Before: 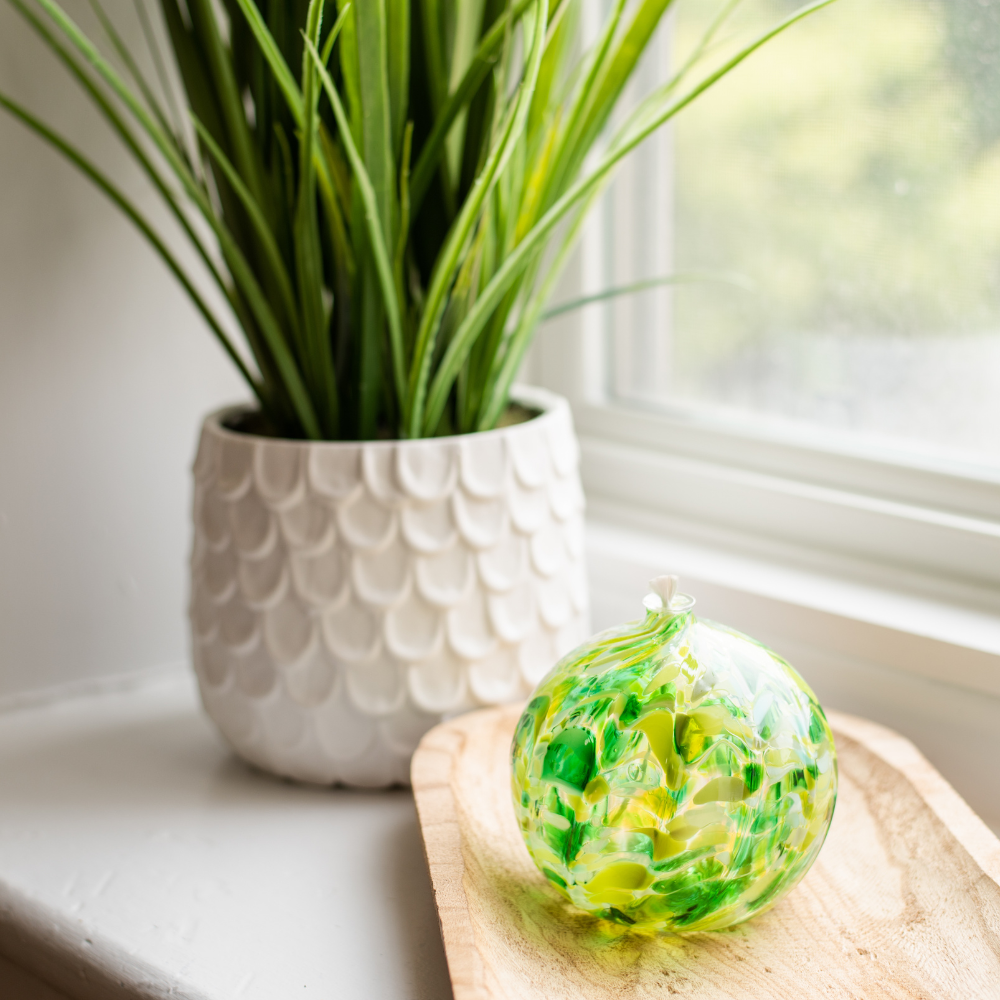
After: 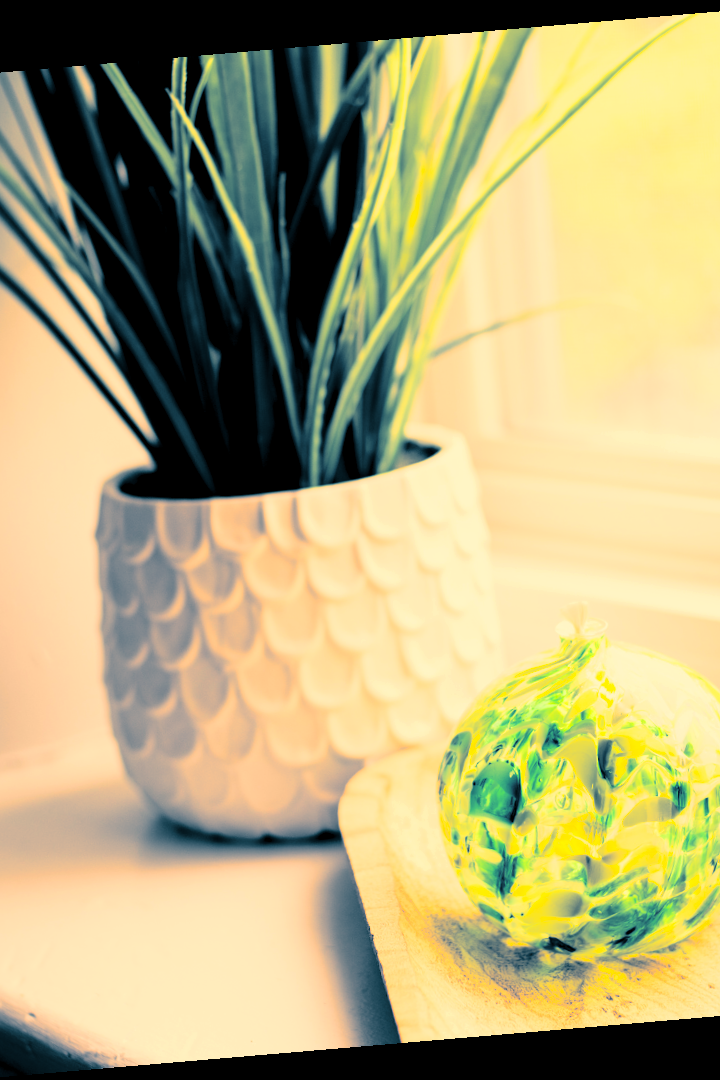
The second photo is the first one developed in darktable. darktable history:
exposure: black level correction 0.029, exposure -0.073 EV, compensate highlight preservation false
base curve: curves: ch0 [(0, 0) (0.028, 0.03) (0.121, 0.232) (0.46, 0.748) (0.859, 0.968) (1, 1)]
split-toning: shadows › hue 212.4°, balance -70
color correction: highlights a* 15, highlights b* 31.55
rotate and perspective: rotation -4.86°, automatic cropping off
crop and rotate: left 12.648%, right 20.685%
white balance: emerald 1
